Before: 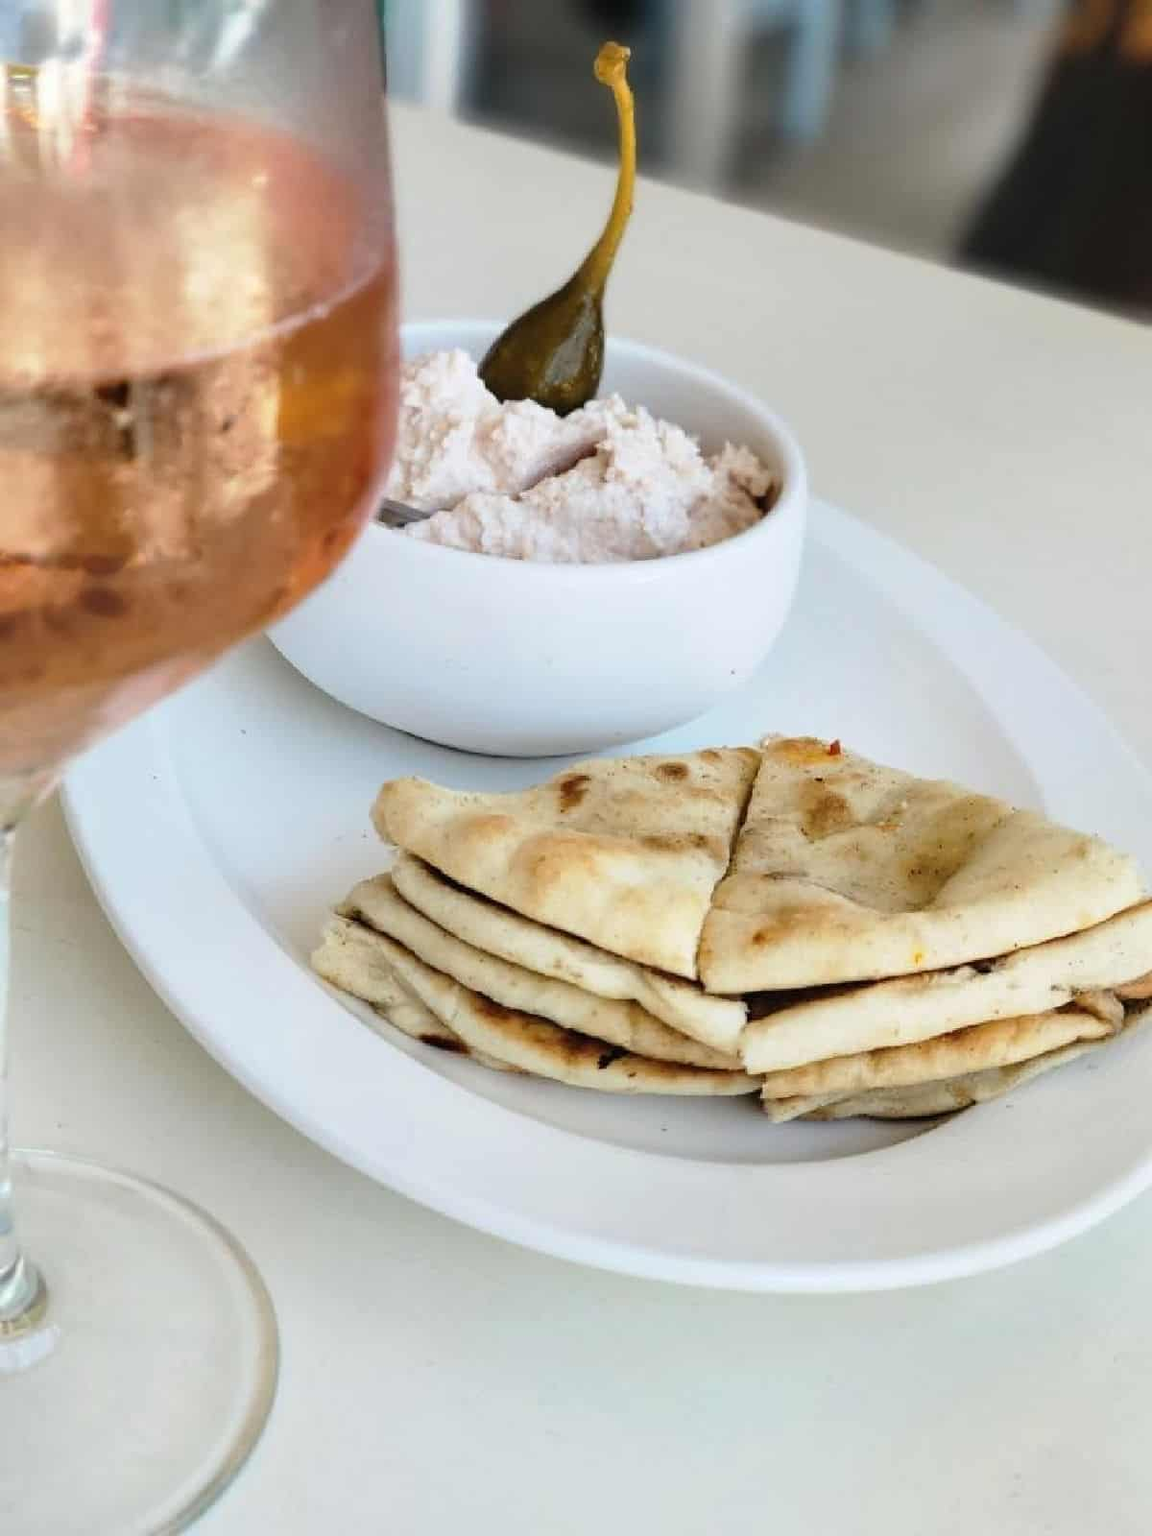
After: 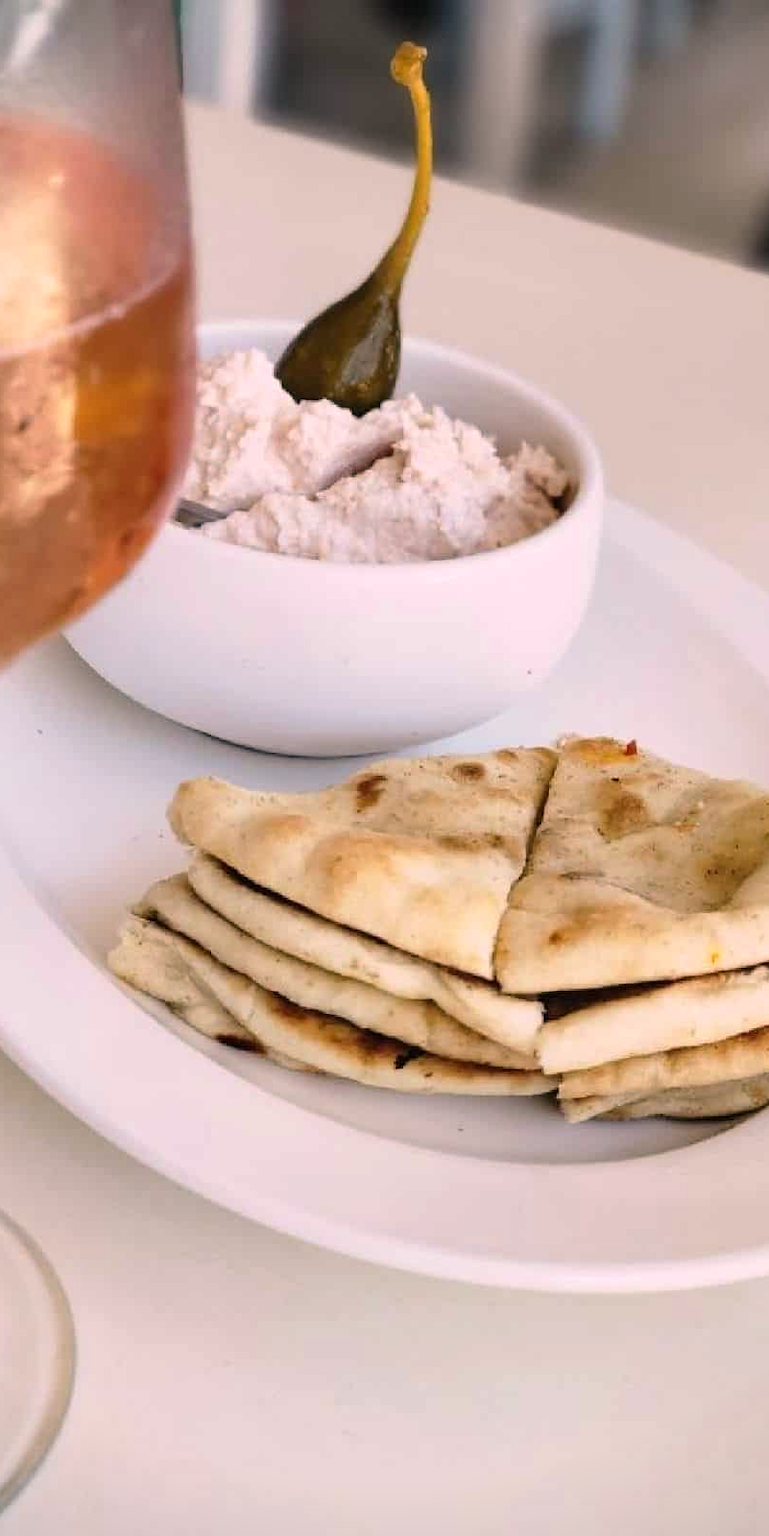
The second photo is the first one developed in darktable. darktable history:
crop and rotate: left 17.732%, right 15.423%
vignetting: fall-off start 92.6%, brightness -0.52, saturation -0.51, center (-0.012, 0)
color correction: highlights a* 12.23, highlights b* 5.41
